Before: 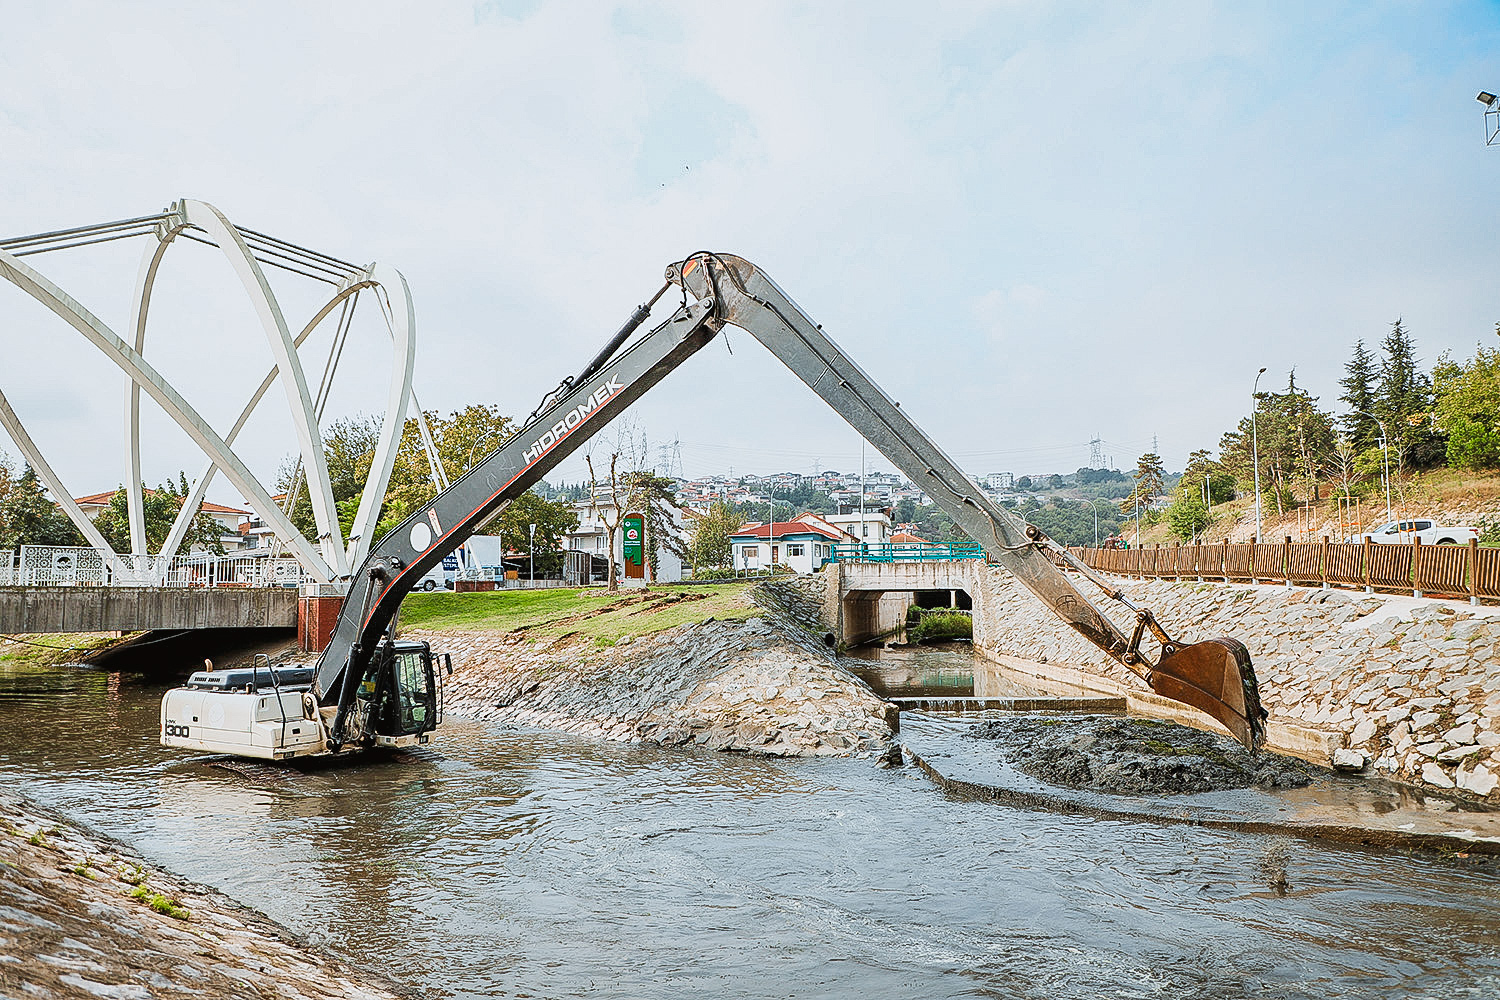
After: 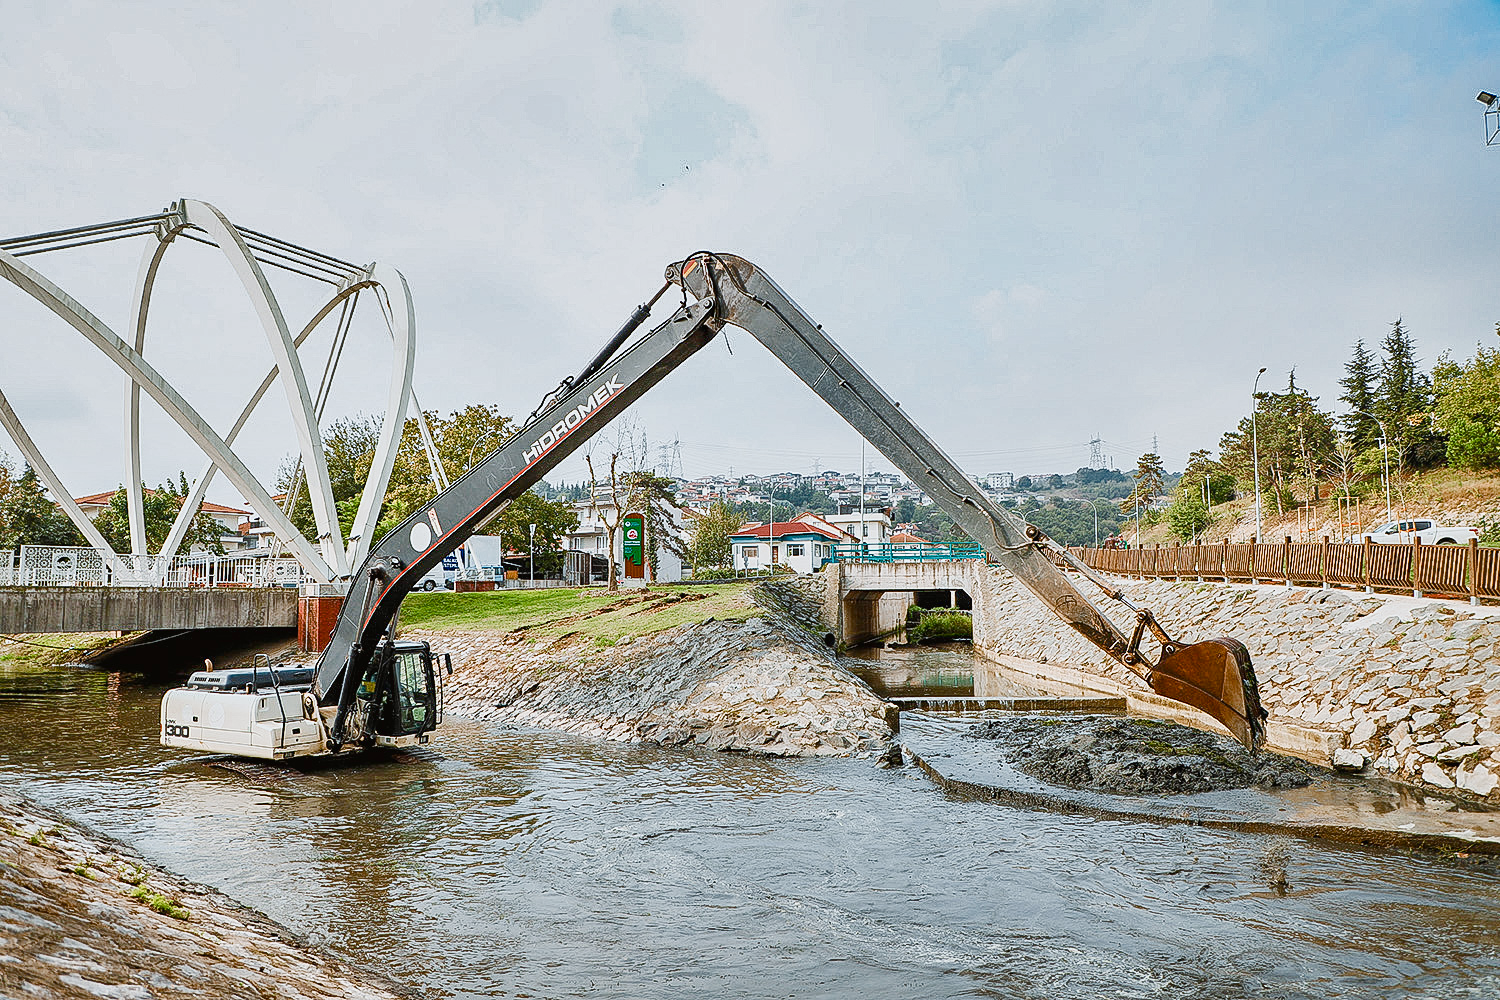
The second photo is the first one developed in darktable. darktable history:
color balance rgb: perceptual saturation grading › global saturation 25.846%, perceptual saturation grading › highlights -50.349%, perceptual saturation grading › shadows 31.218%
shadows and highlights: shadows 25.05, highlights -47.95, soften with gaussian
